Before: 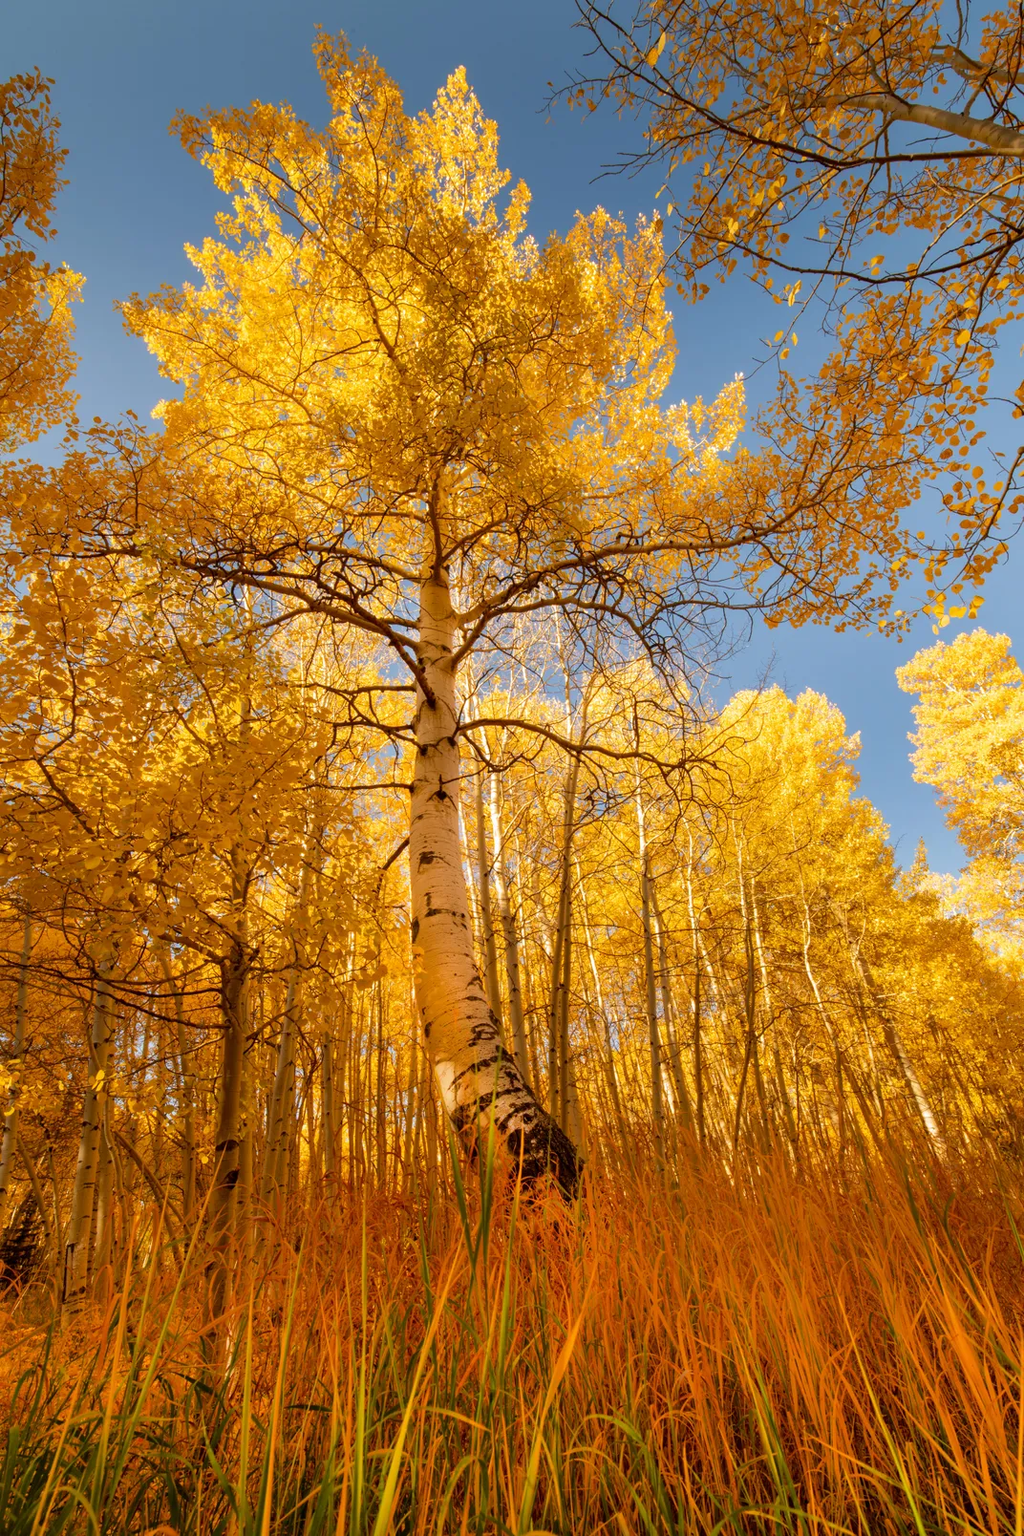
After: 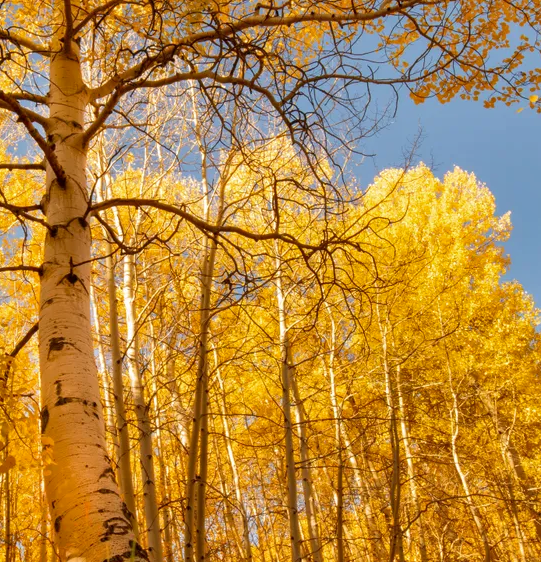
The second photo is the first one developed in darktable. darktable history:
crop: left 36.43%, top 34.496%, right 13.098%, bottom 30.521%
shadows and highlights: soften with gaussian
